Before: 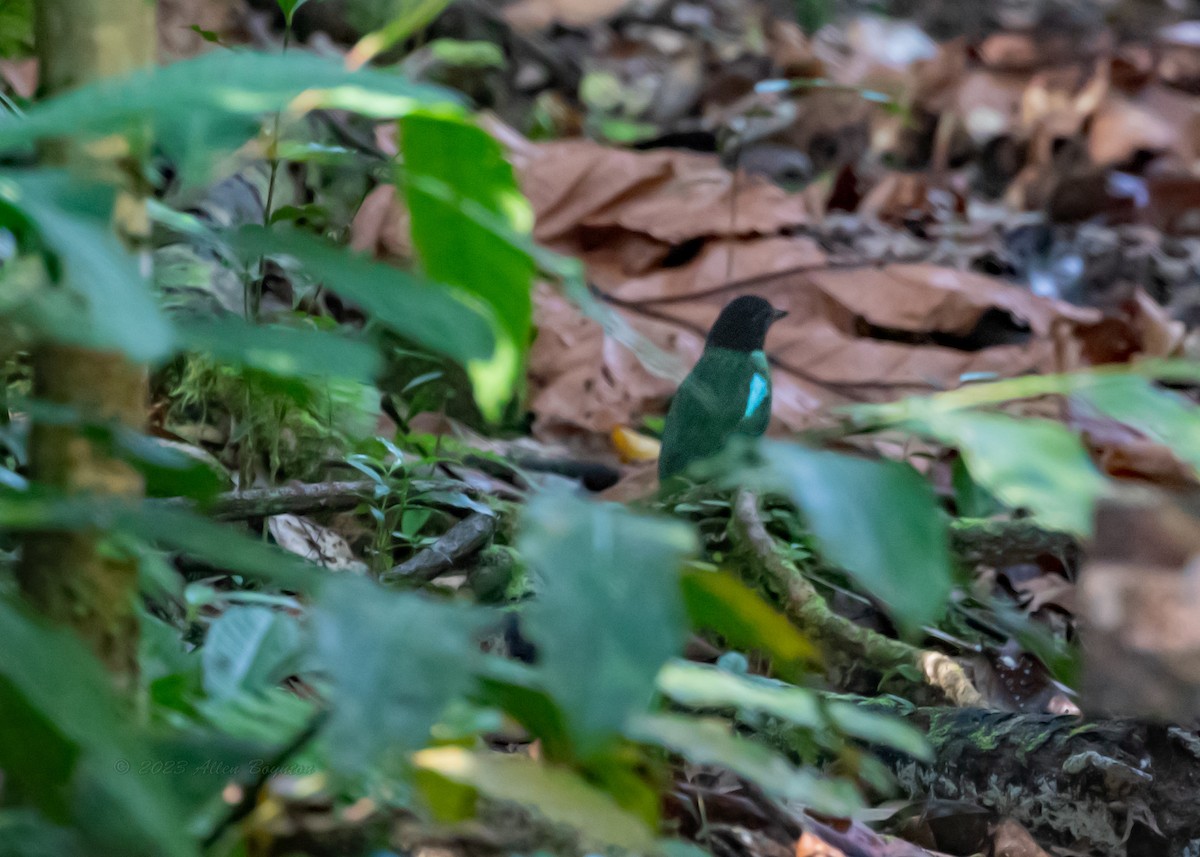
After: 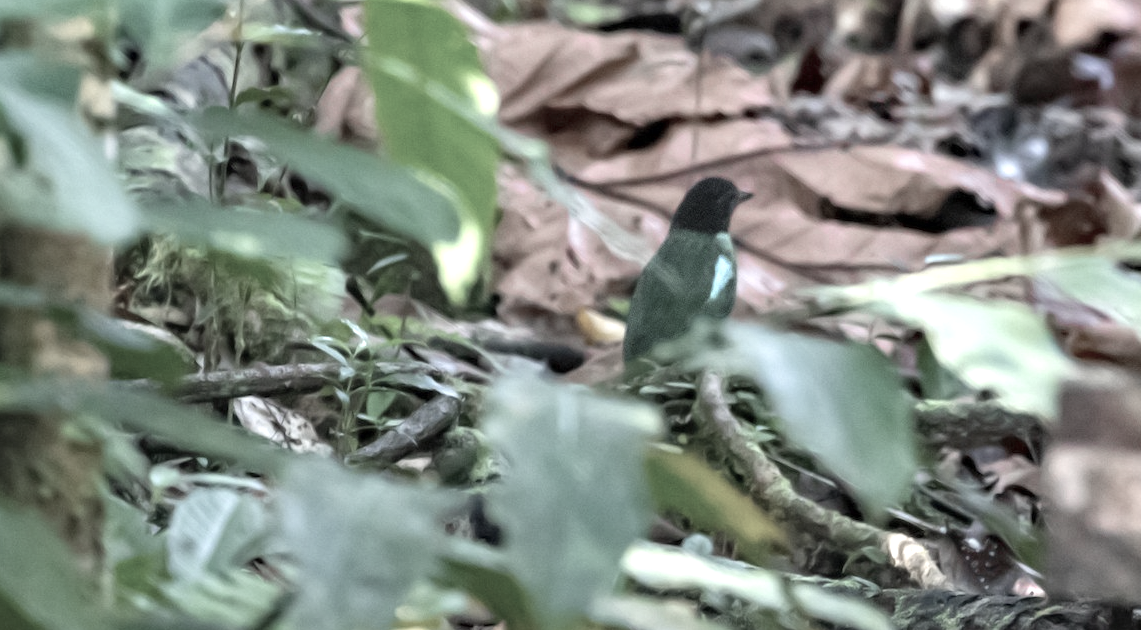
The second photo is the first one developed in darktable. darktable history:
exposure: exposure 1 EV, compensate highlight preservation false
color correction: highlights b* 2.91
crop and rotate: left 2.992%, top 13.794%, right 1.908%, bottom 12.694%
shadows and highlights: soften with gaussian
color zones: curves: ch1 [(0, 0.34) (0.143, 0.164) (0.286, 0.152) (0.429, 0.176) (0.571, 0.173) (0.714, 0.188) (0.857, 0.199) (1, 0.34)]
